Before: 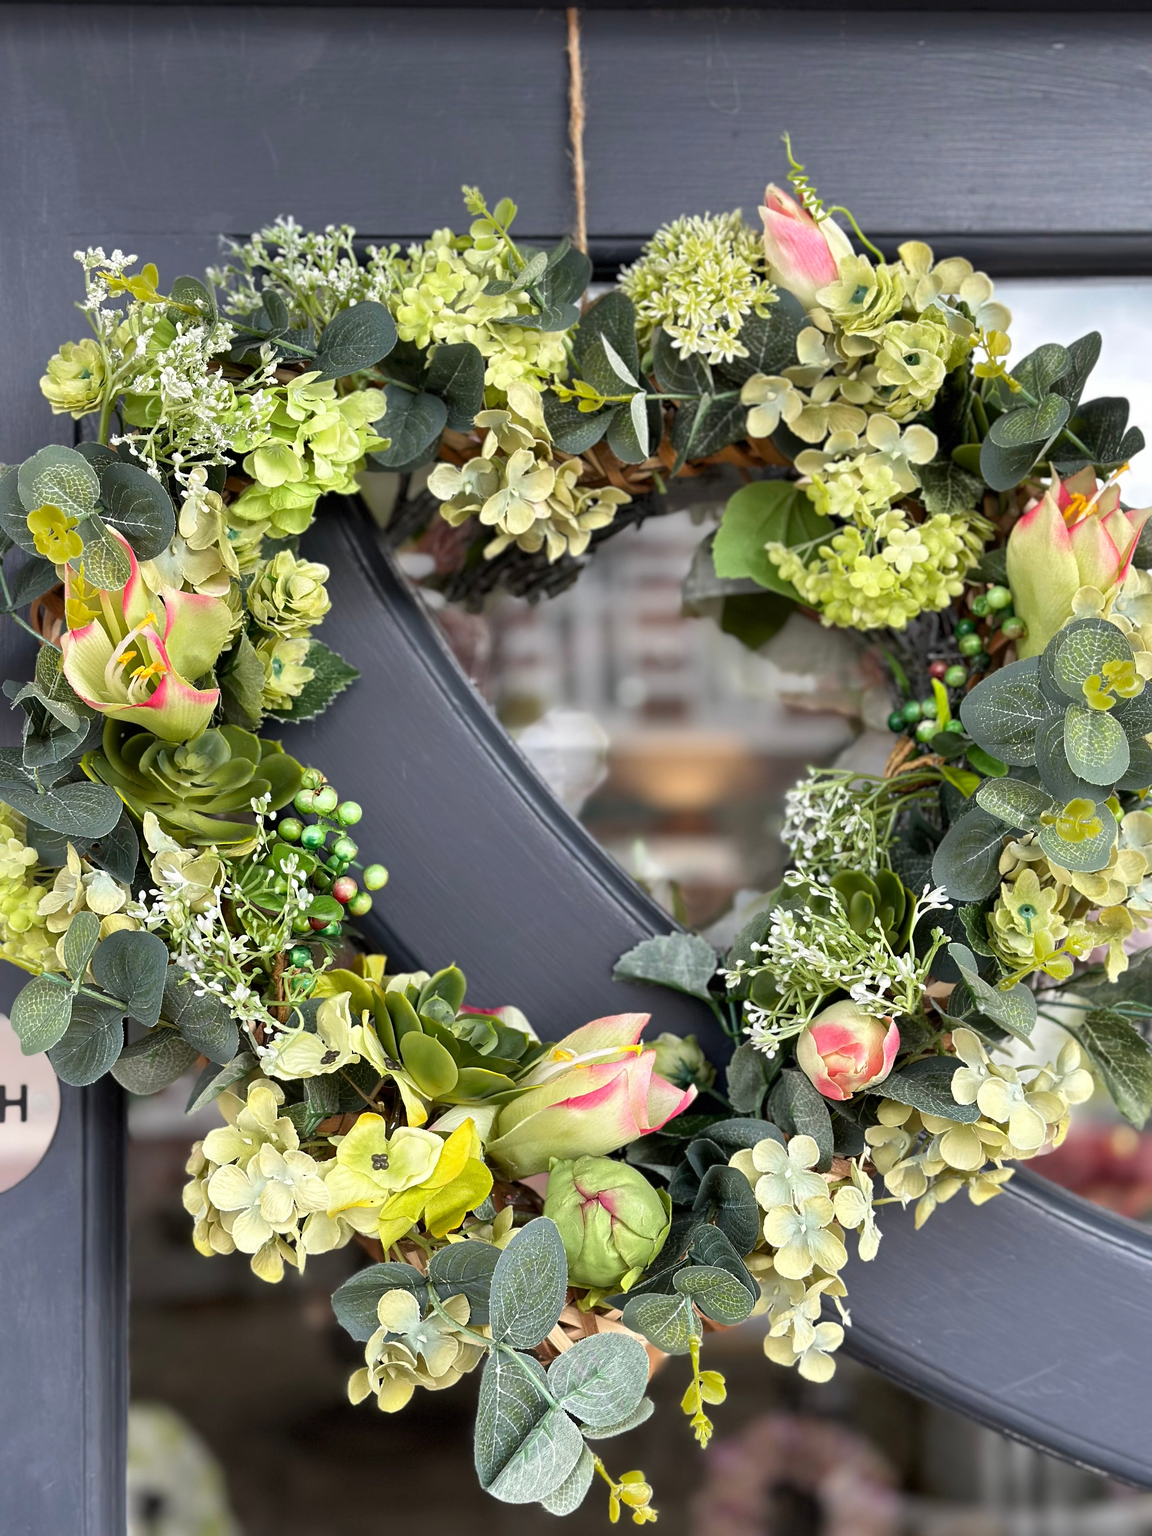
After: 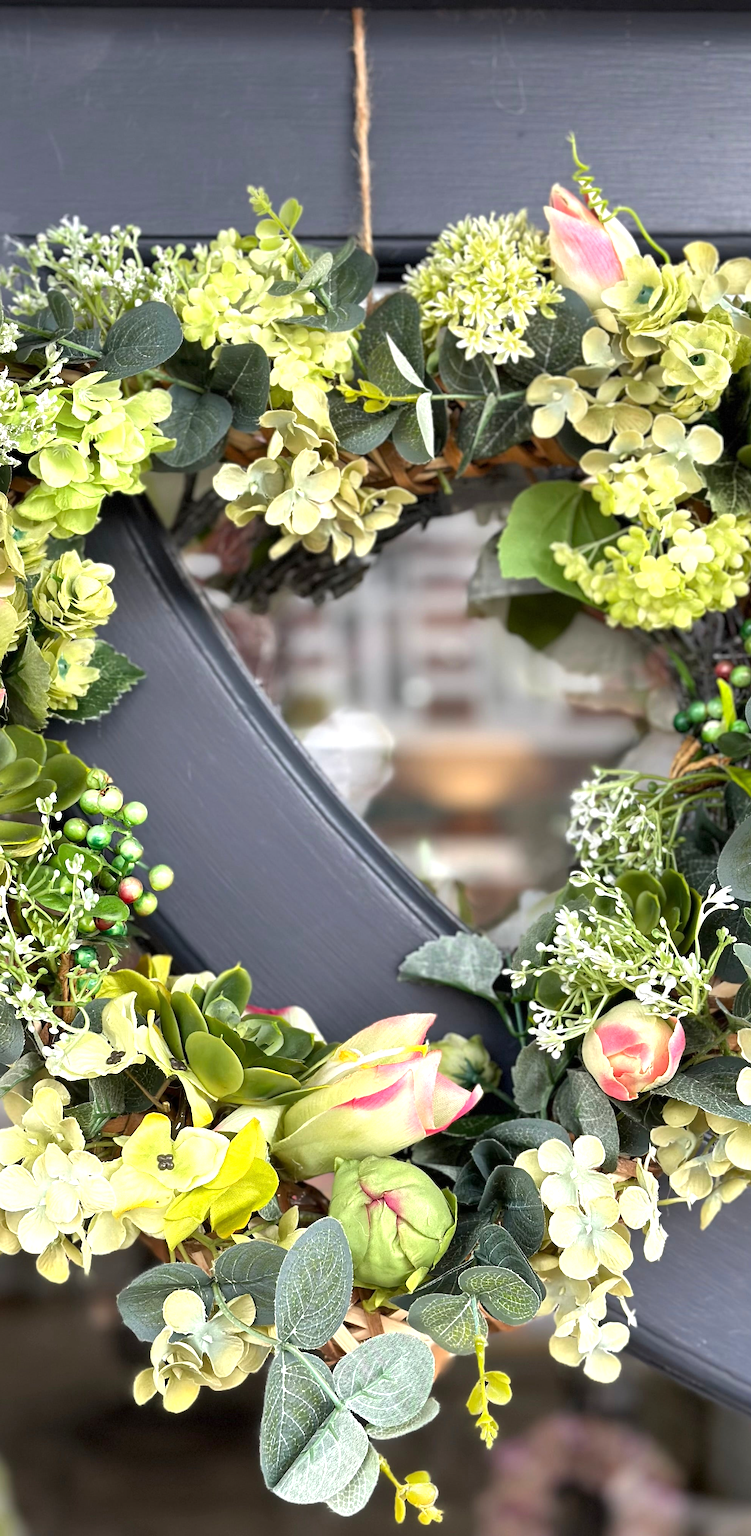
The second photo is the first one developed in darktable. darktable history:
crop and rotate: left 18.687%, right 16.086%
exposure: exposure 0.494 EV, compensate highlight preservation false
